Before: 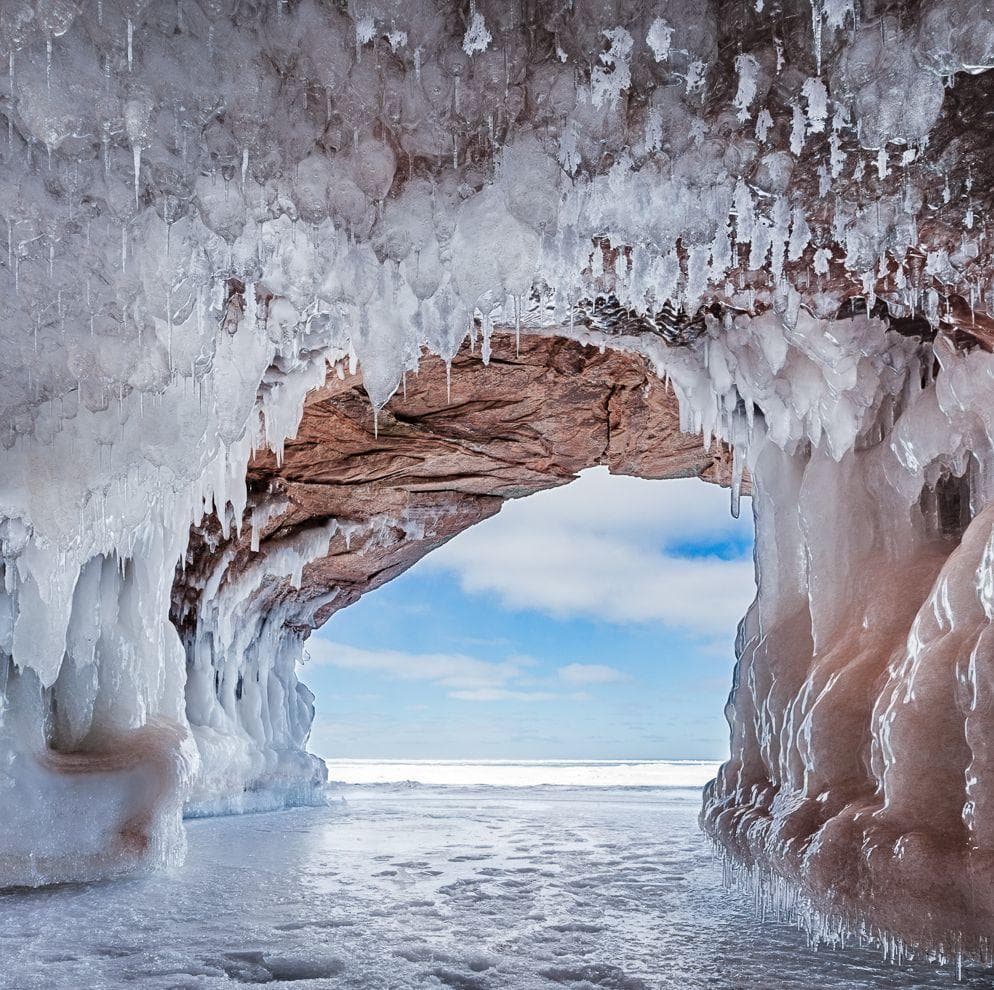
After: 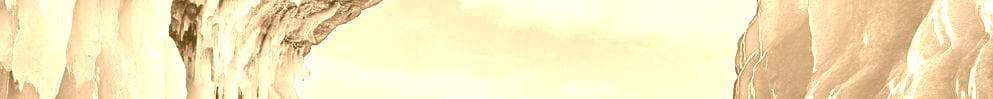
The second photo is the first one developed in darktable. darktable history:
vignetting: fall-off start 85%, fall-off radius 80%, brightness -0.182, saturation -0.3, width/height ratio 1.219, dithering 8-bit output, unbound false
crop and rotate: top 59.084%, bottom 30.916%
colorize: hue 28.8°, source mix 100%
